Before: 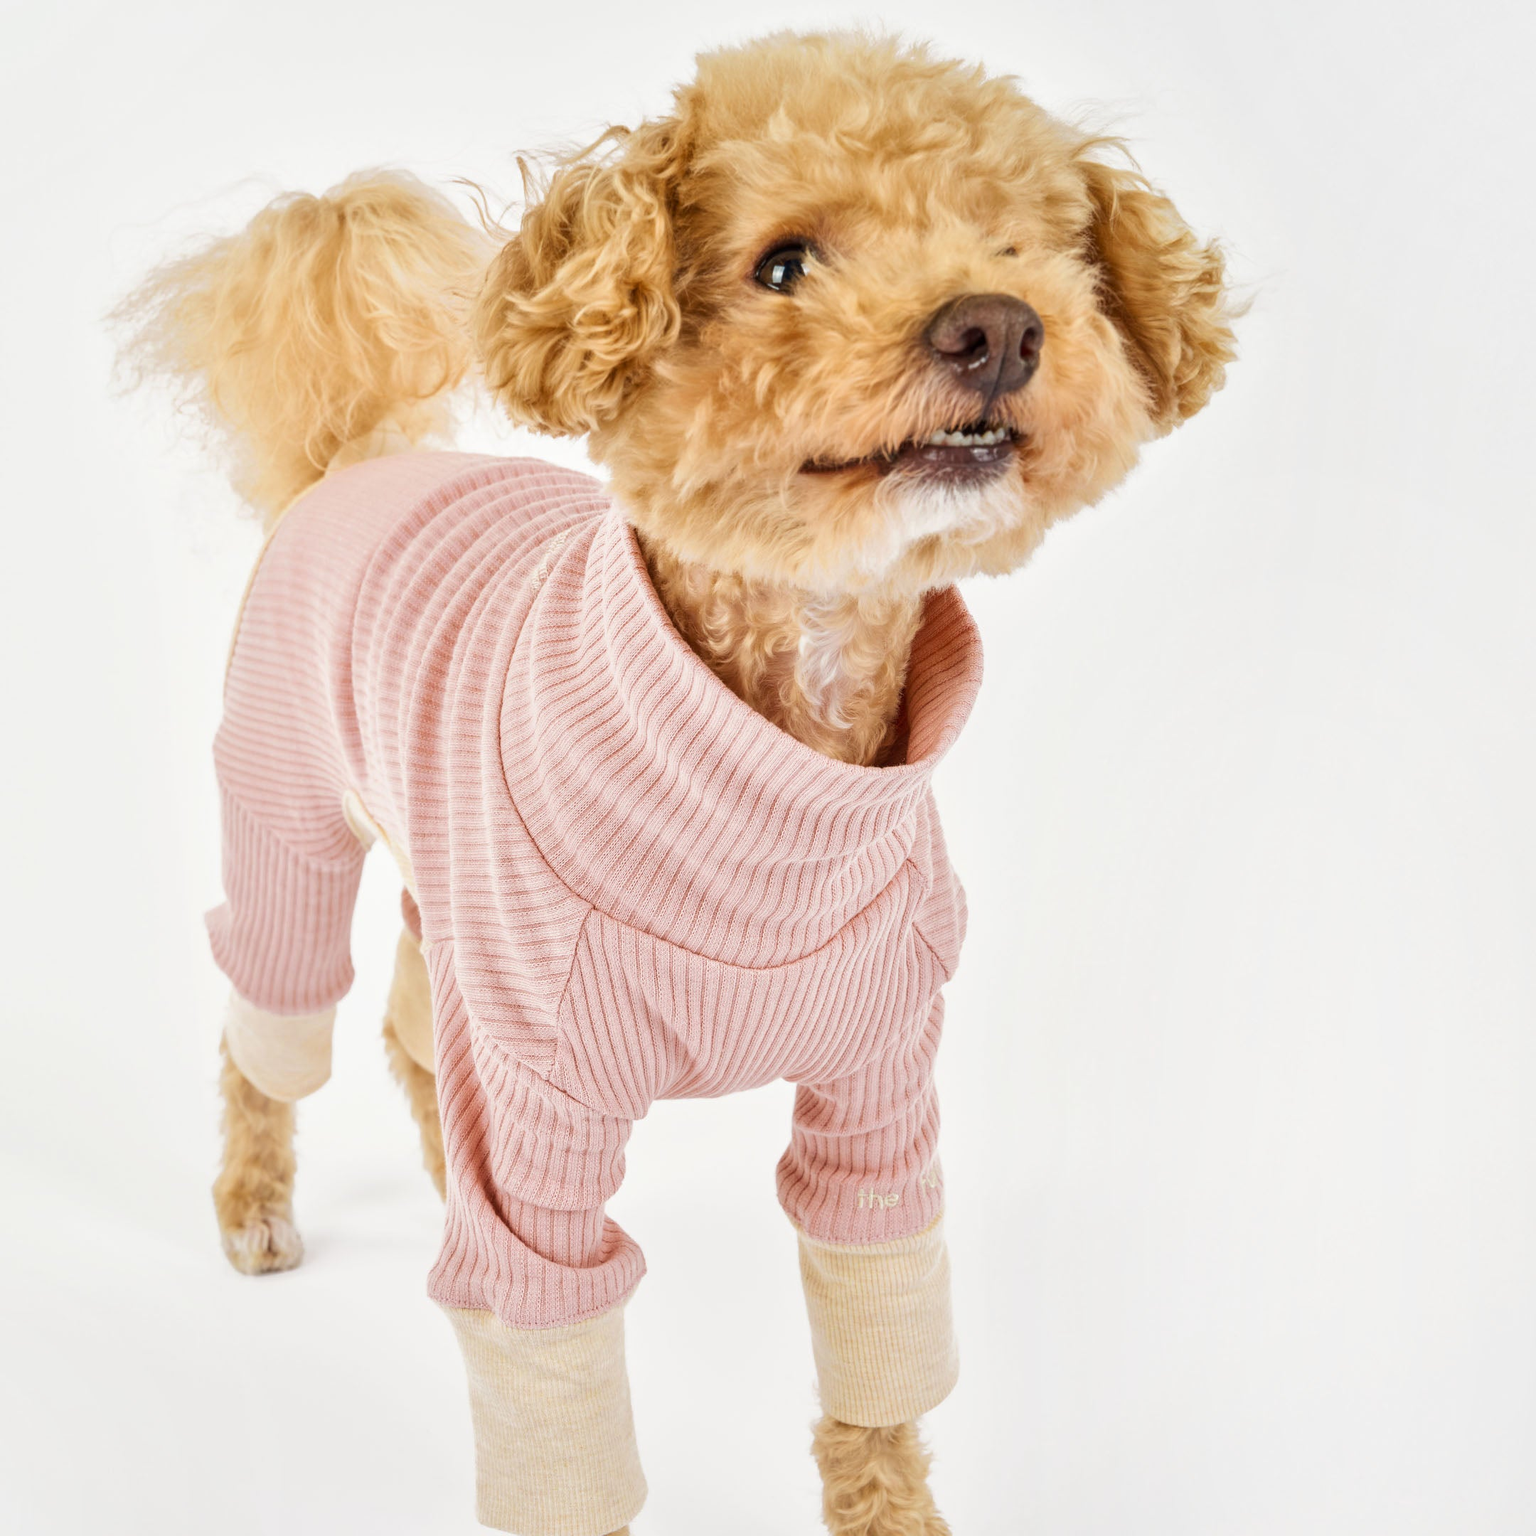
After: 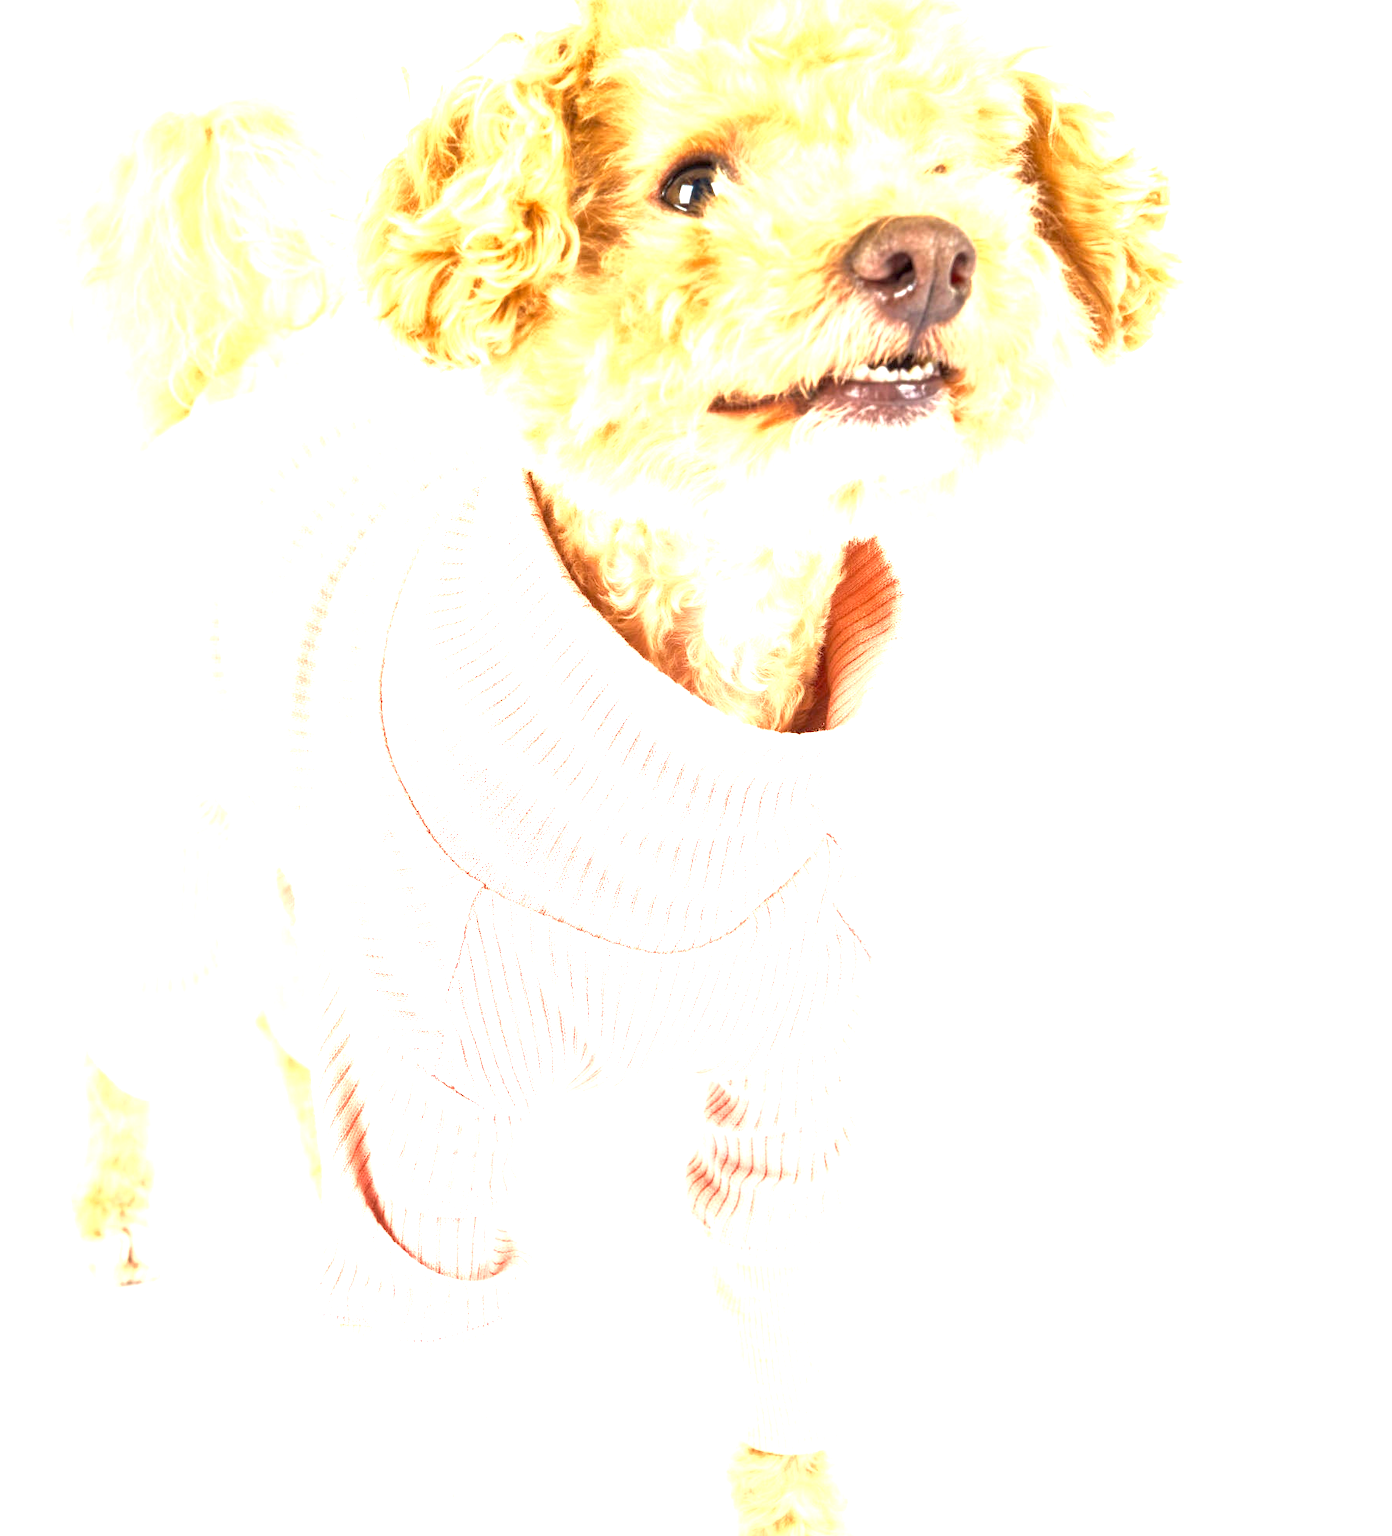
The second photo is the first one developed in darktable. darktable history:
exposure: exposure 2.014 EV, compensate highlight preservation false
crop: left 9.84%, top 6.311%, right 7.206%, bottom 2.167%
shadows and highlights: shadows 25.86, highlights -25.13
